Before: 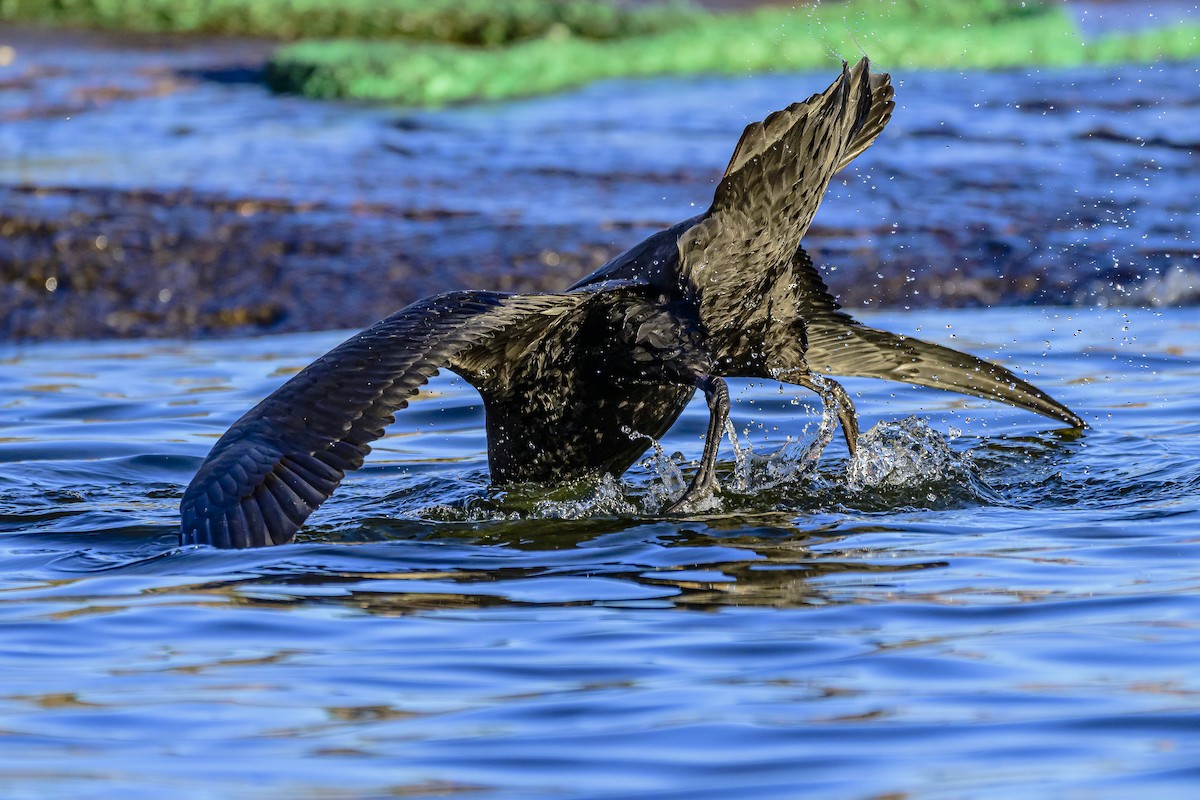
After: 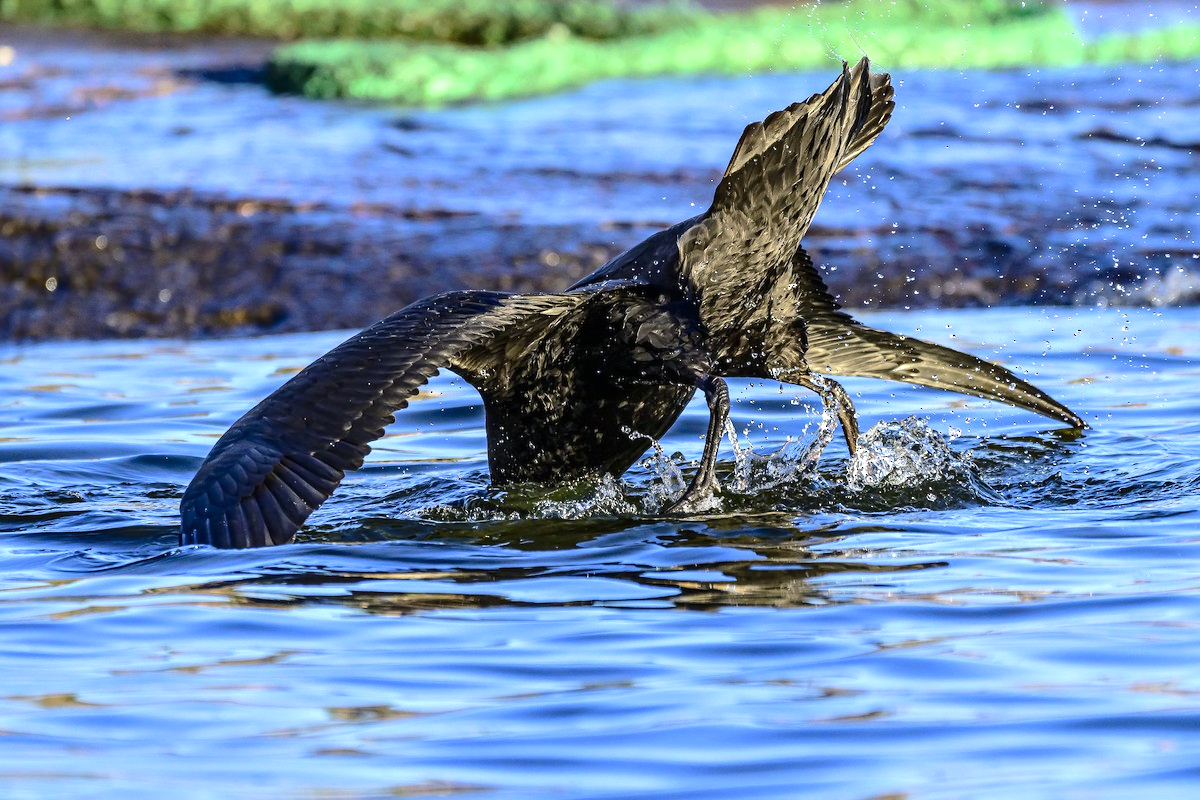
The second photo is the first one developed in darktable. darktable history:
tone equalizer: -8 EV 0.001 EV, -7 EV -0.002 EV, -6 EV 0.002 EV, -5 EV -0.03 EV, -4 EV -0.116 EV, -3 EV -0.169 EV, -2 EV 0.24 EV, -1 EV 0.702 EV, +0 EV 0.493 EV
